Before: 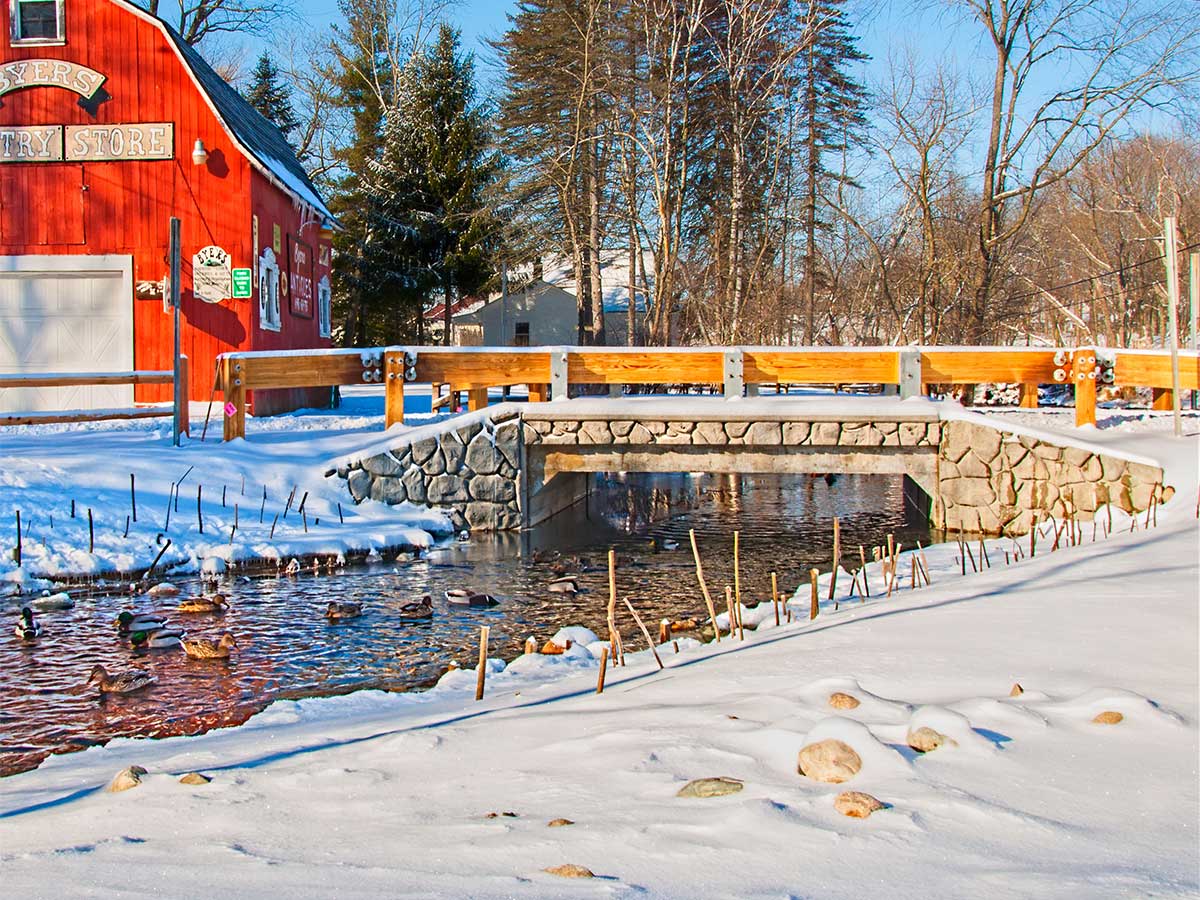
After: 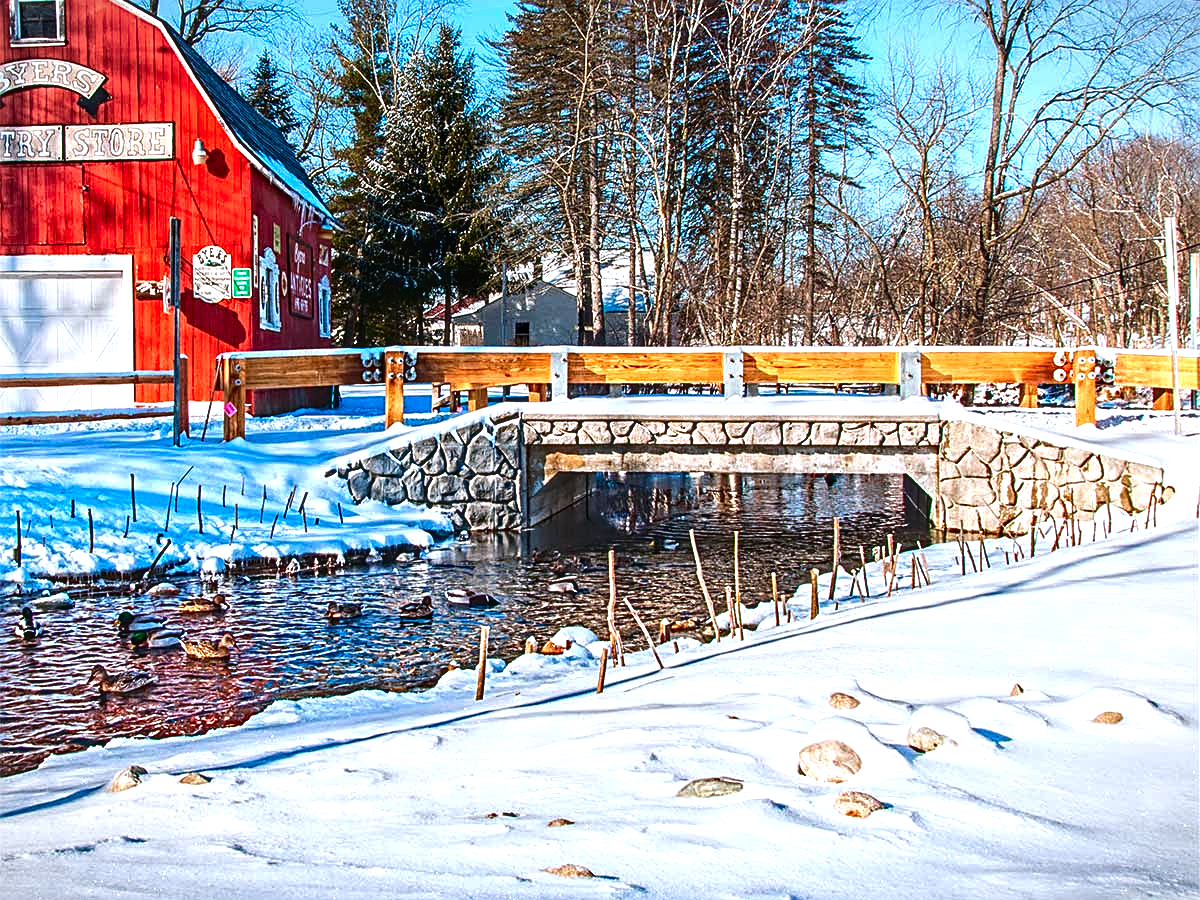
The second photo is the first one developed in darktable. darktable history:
contrast brightness saturation: contrast 0.07, brightness -0.14, saturation 0.11
tone equalizer: -8 EV -0.417 EV, -7 EV -0.389 EV, -6 EV -0.333 EV, -5 EV -0.222 EV, -3 EV 0.222 EV, -2 EV 0.333 EV, -1 EV 0.389 EV, +0 EV 0.417 EV, edges refinement/feathering 500, mask exposure compensation -1.57 EV, preserve details no
vignetting: fall-off start 100%, fall-off radius 64.94%, automatic ratio true, unbound false
color correction: highlights a* -2.24, highlights b* -18.1
shadows and highlights: radius 110.86, shadows 51.09, white point adjustment 9.16, highlights -4.17, highlights color adjustment 32.2%, soften with gaussian
sharpen: on, module defaults
local contrast: on, module defaults
